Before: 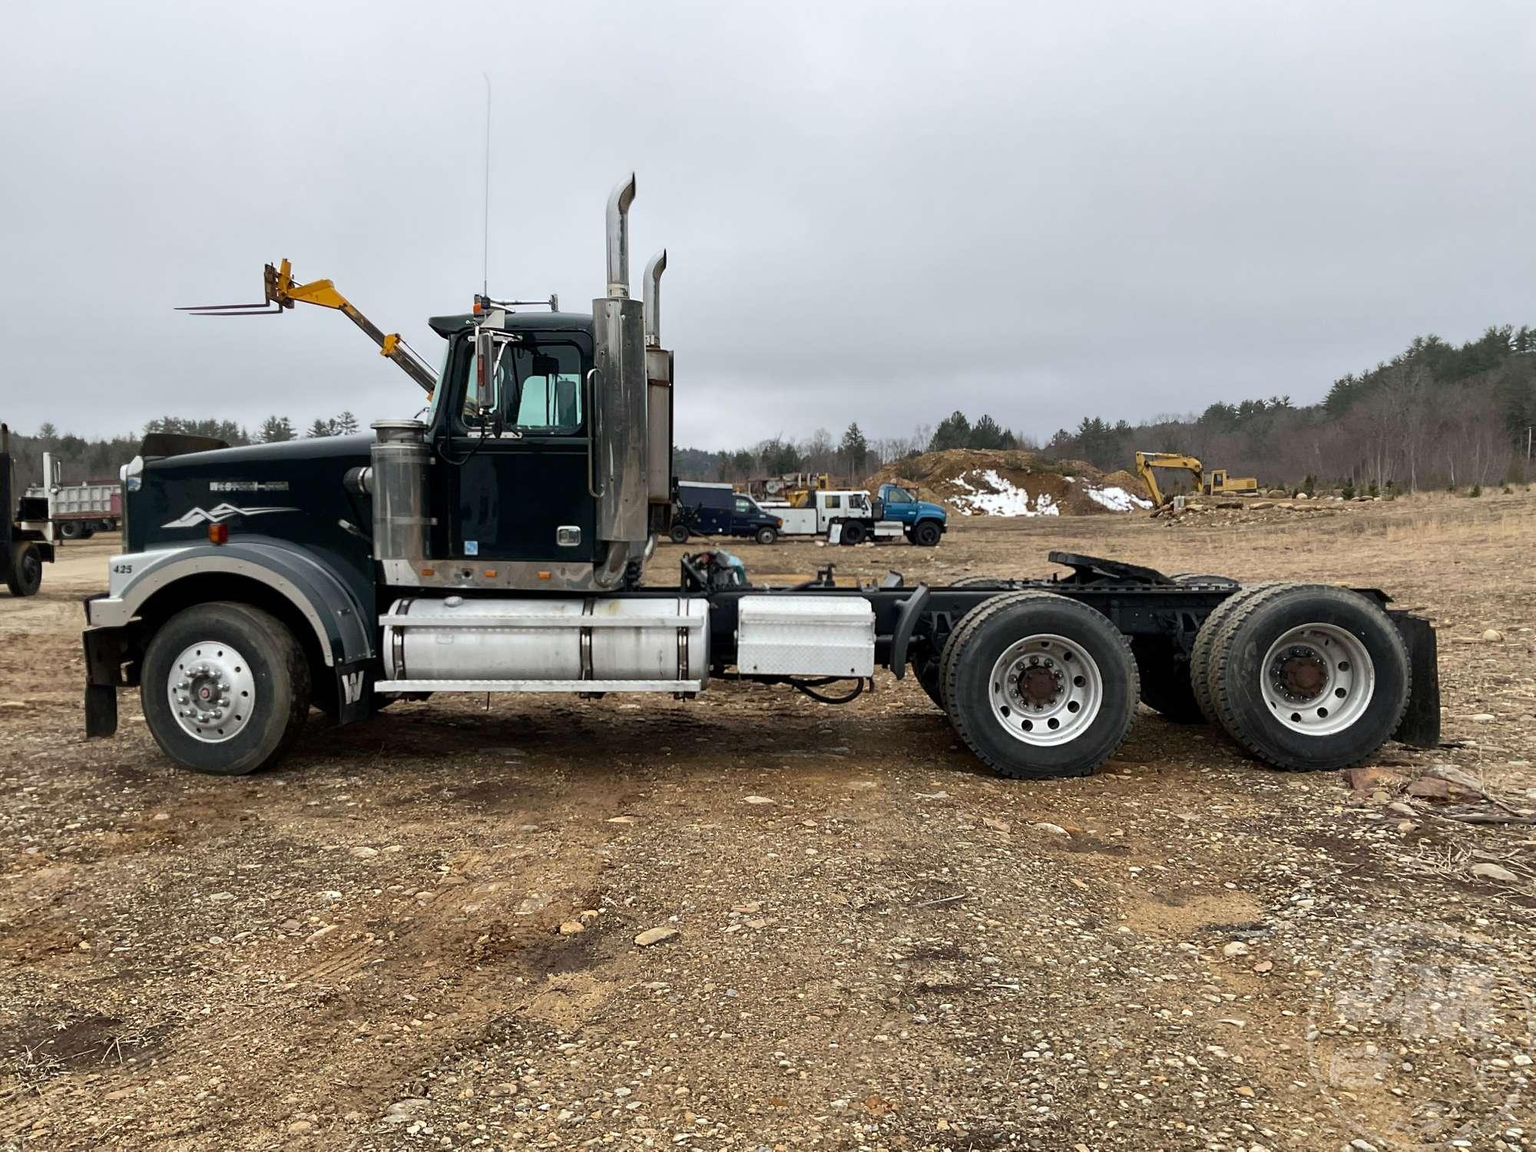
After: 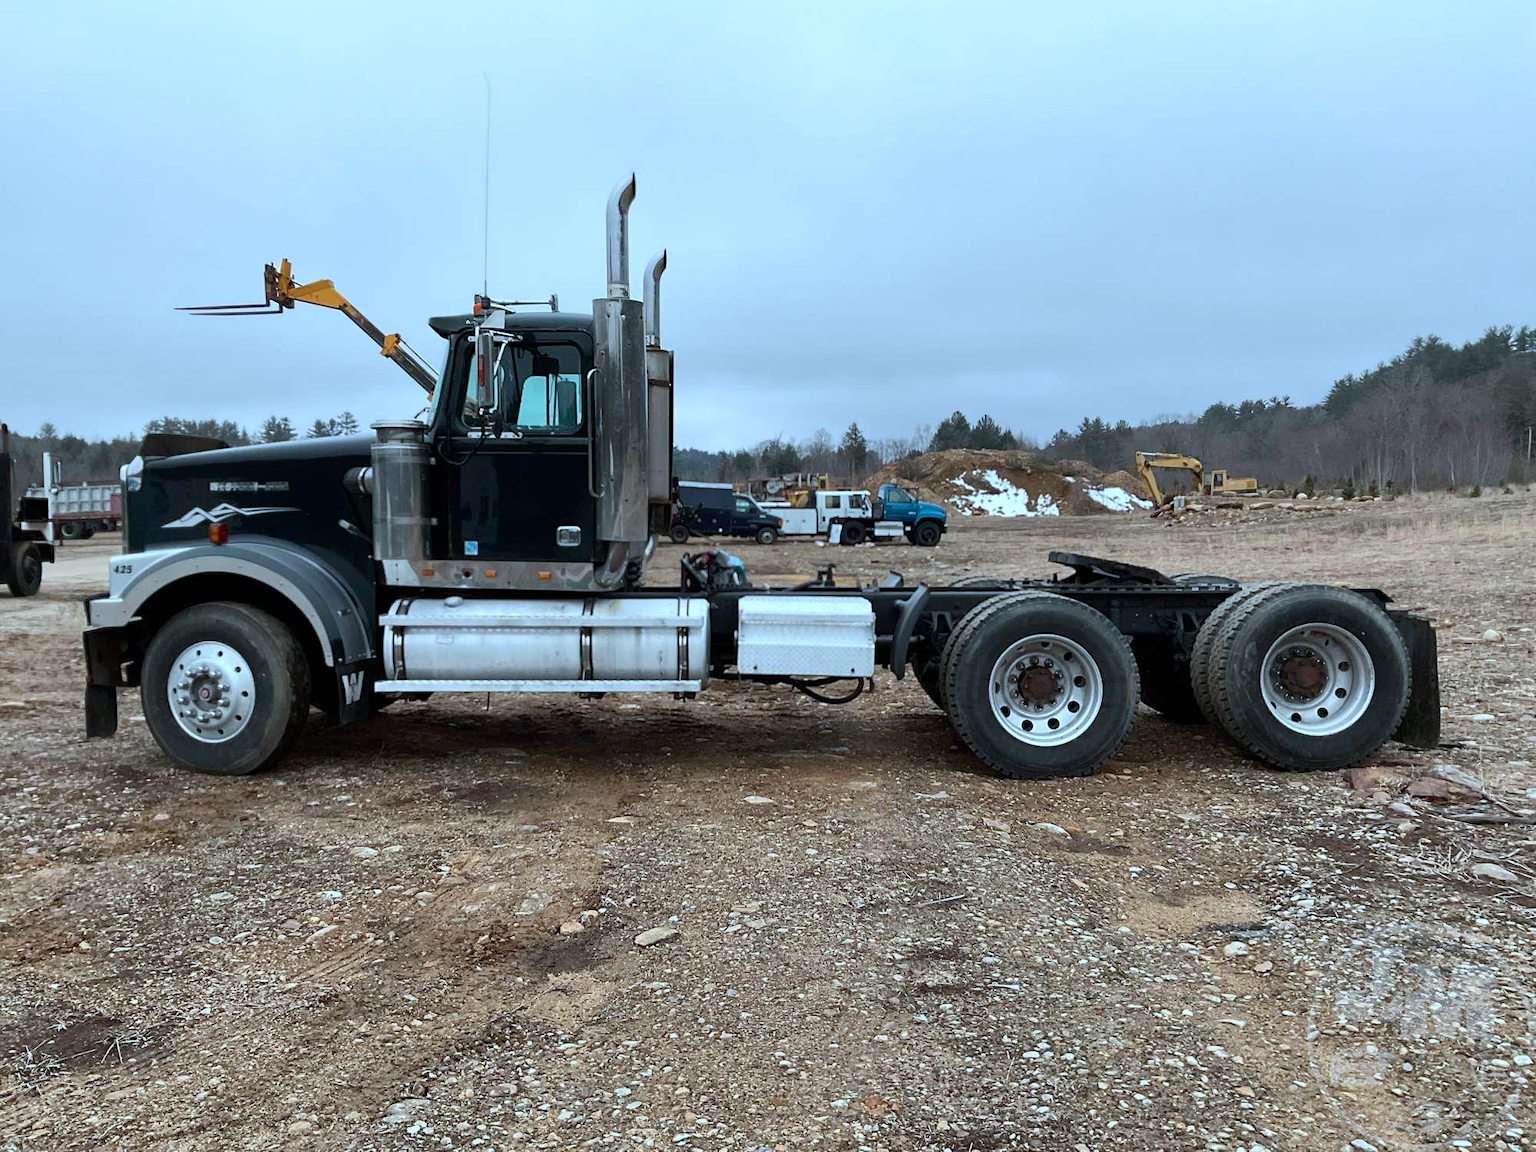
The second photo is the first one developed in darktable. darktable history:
color correction: highlights a* -8.84, highlights b* -22.56
